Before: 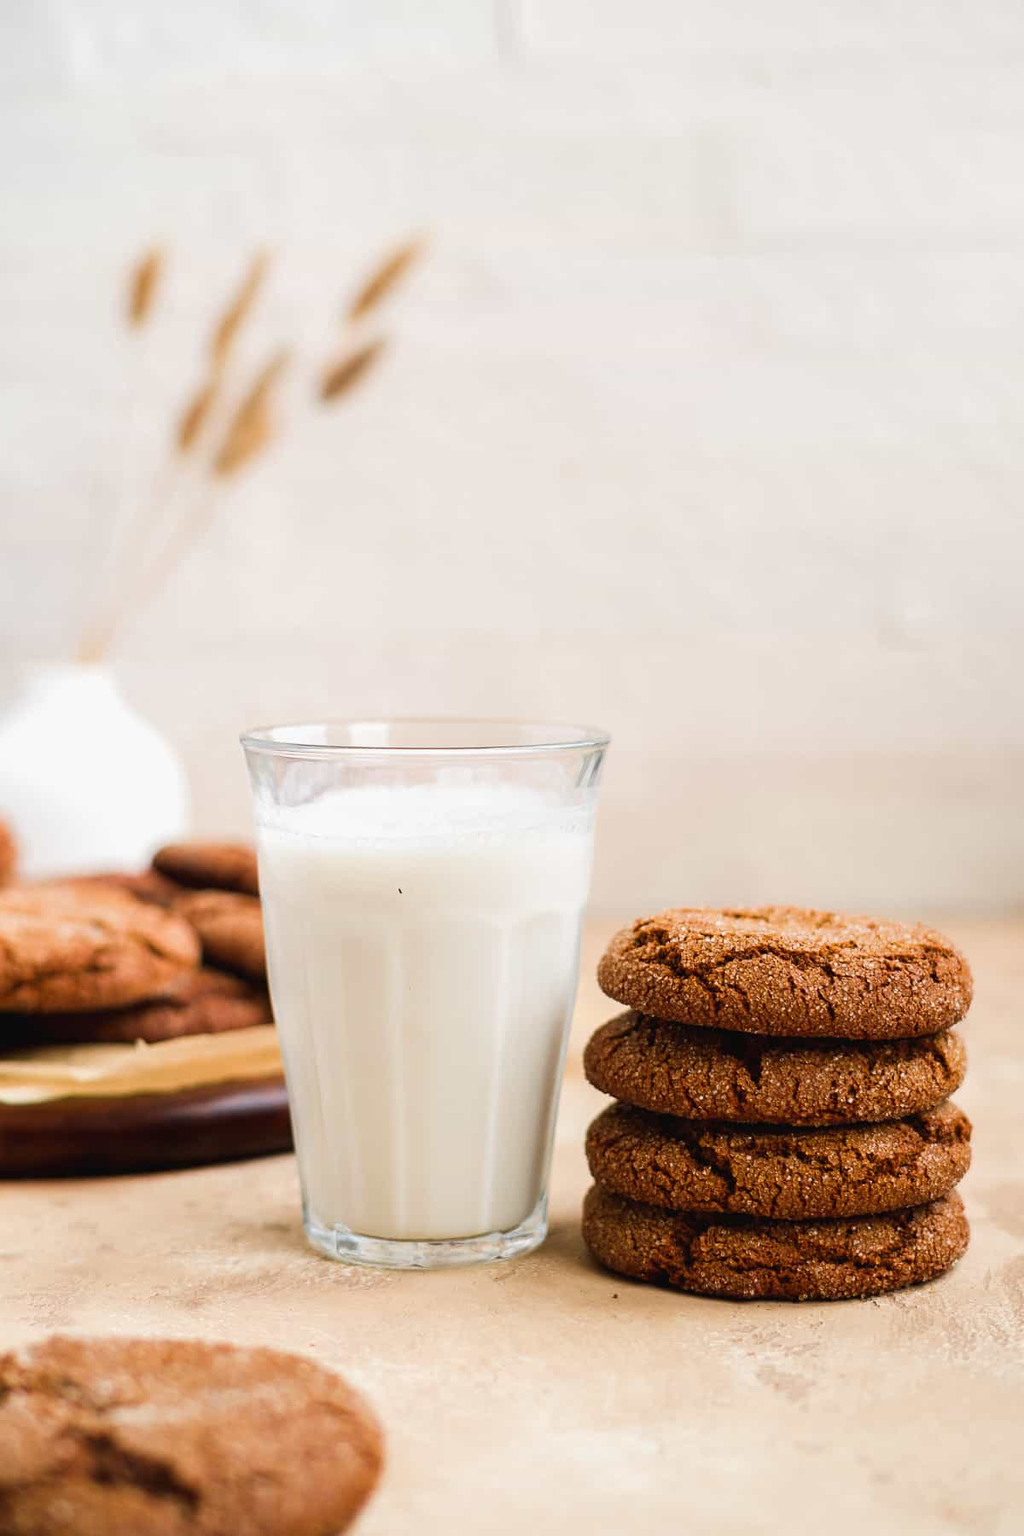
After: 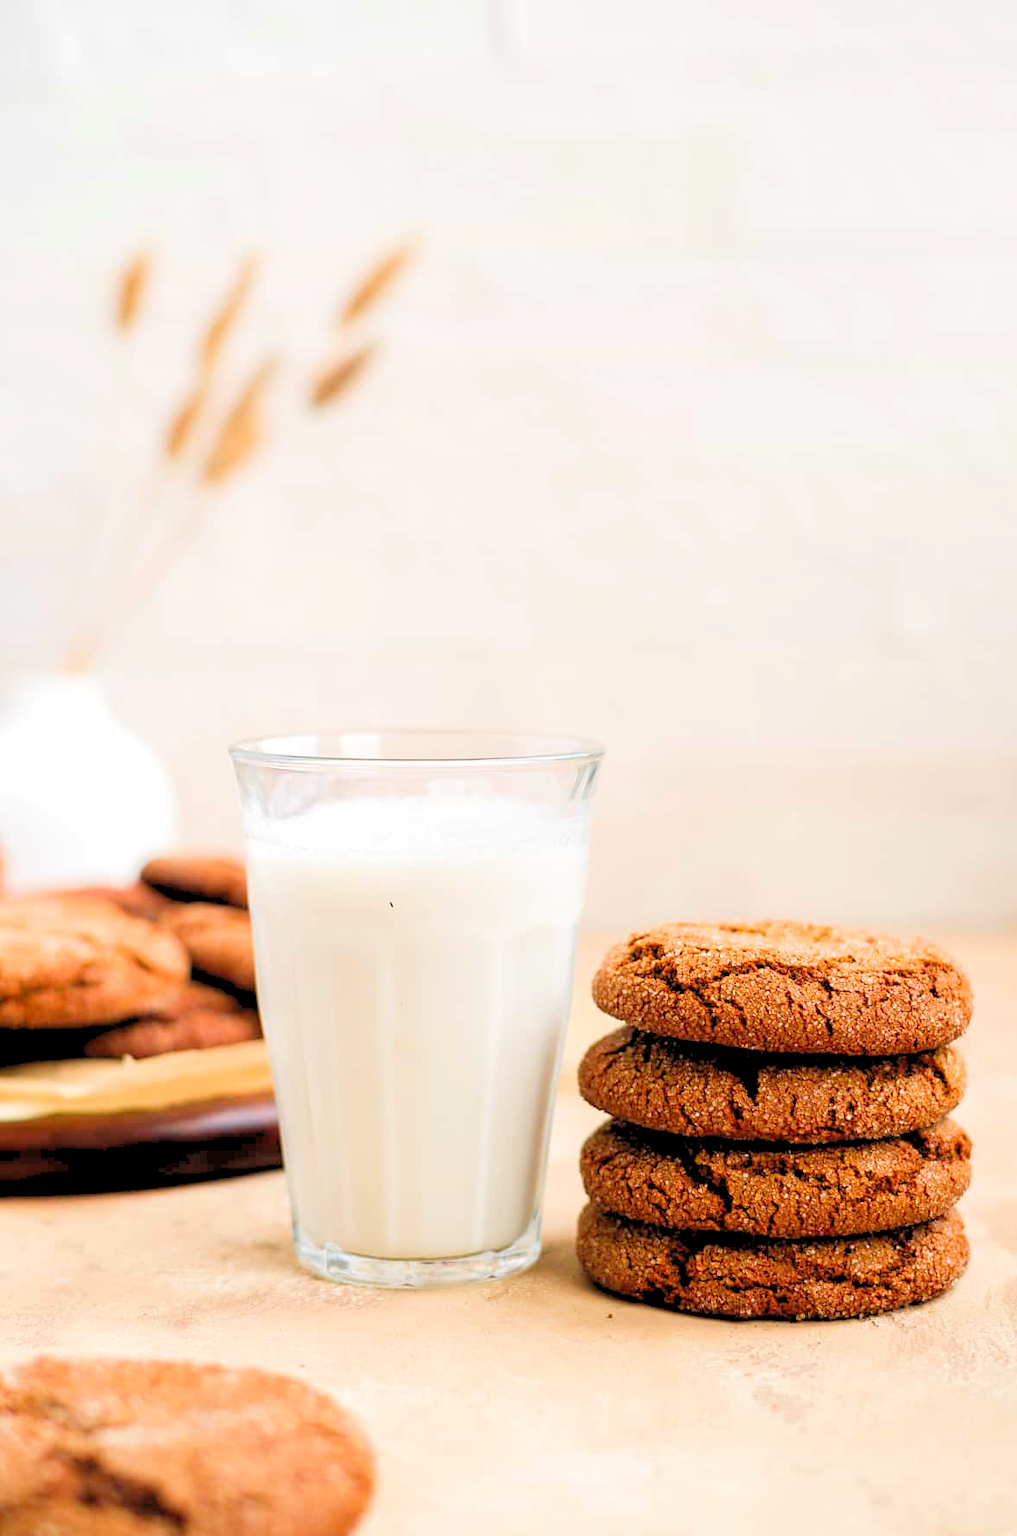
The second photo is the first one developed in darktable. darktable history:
levels: black 0.057%, levels [0.072, 0.414, 0.976]
crop and rotate: left 1.444%, right 0.721%, bottom 1.477%
